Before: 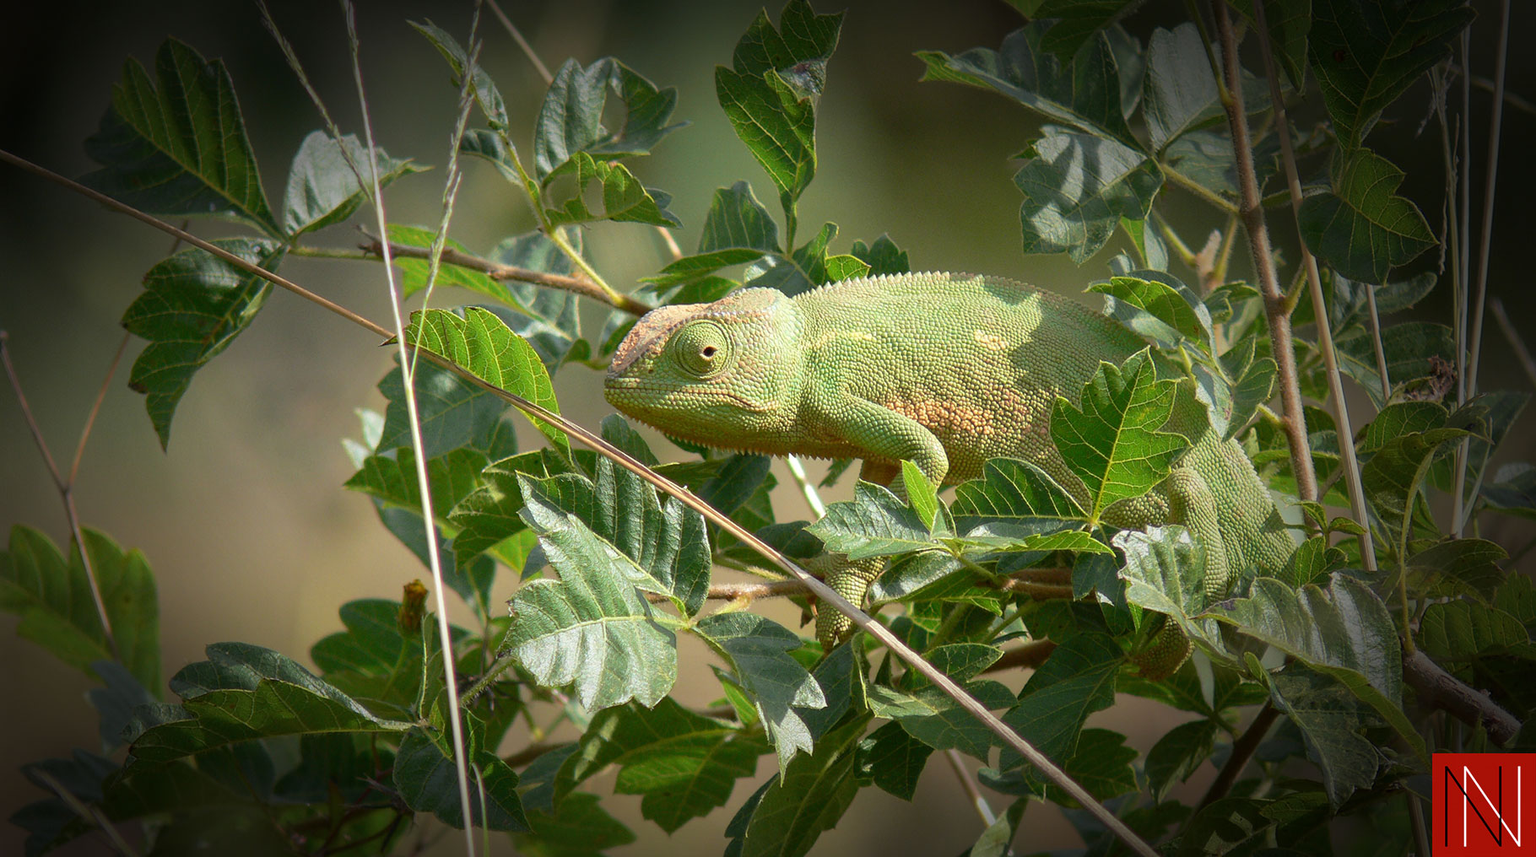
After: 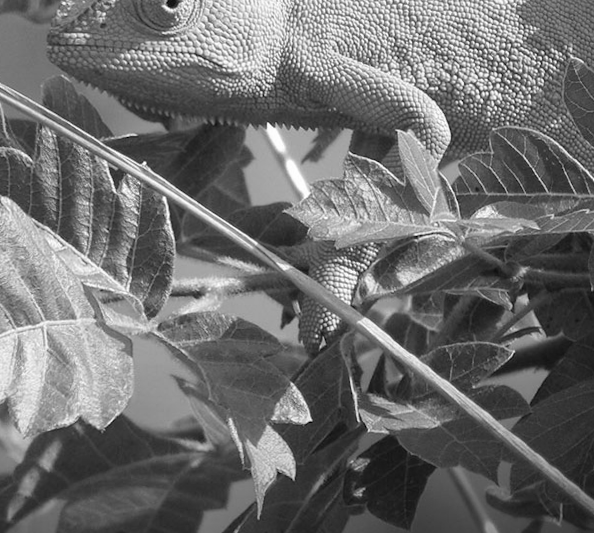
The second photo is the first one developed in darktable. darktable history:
monochrome: on, module defaults
rotate and perspective: rotation -0.013°, lens shift (vertical) -0.027, lens shift (horizontal) 0.178, crop left 0.016, crop right 0.989, crop top 0.082, crop bottom 0.918
crop: left 40.878%, top 39.176%, right 25.993%, bottom 3.081%
